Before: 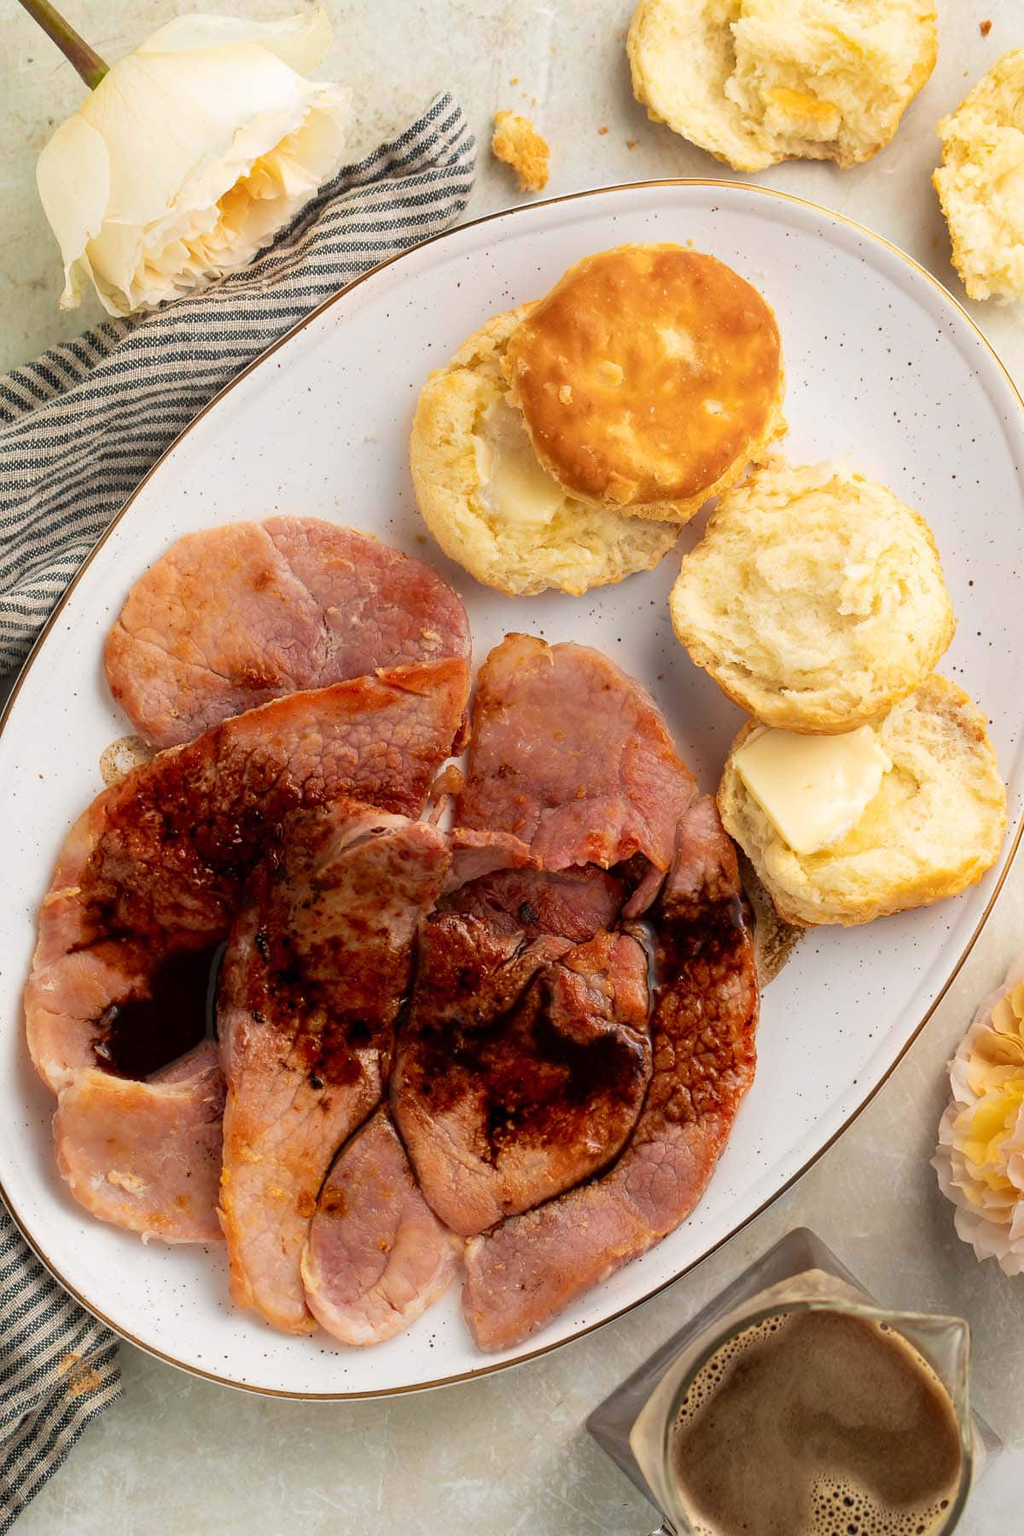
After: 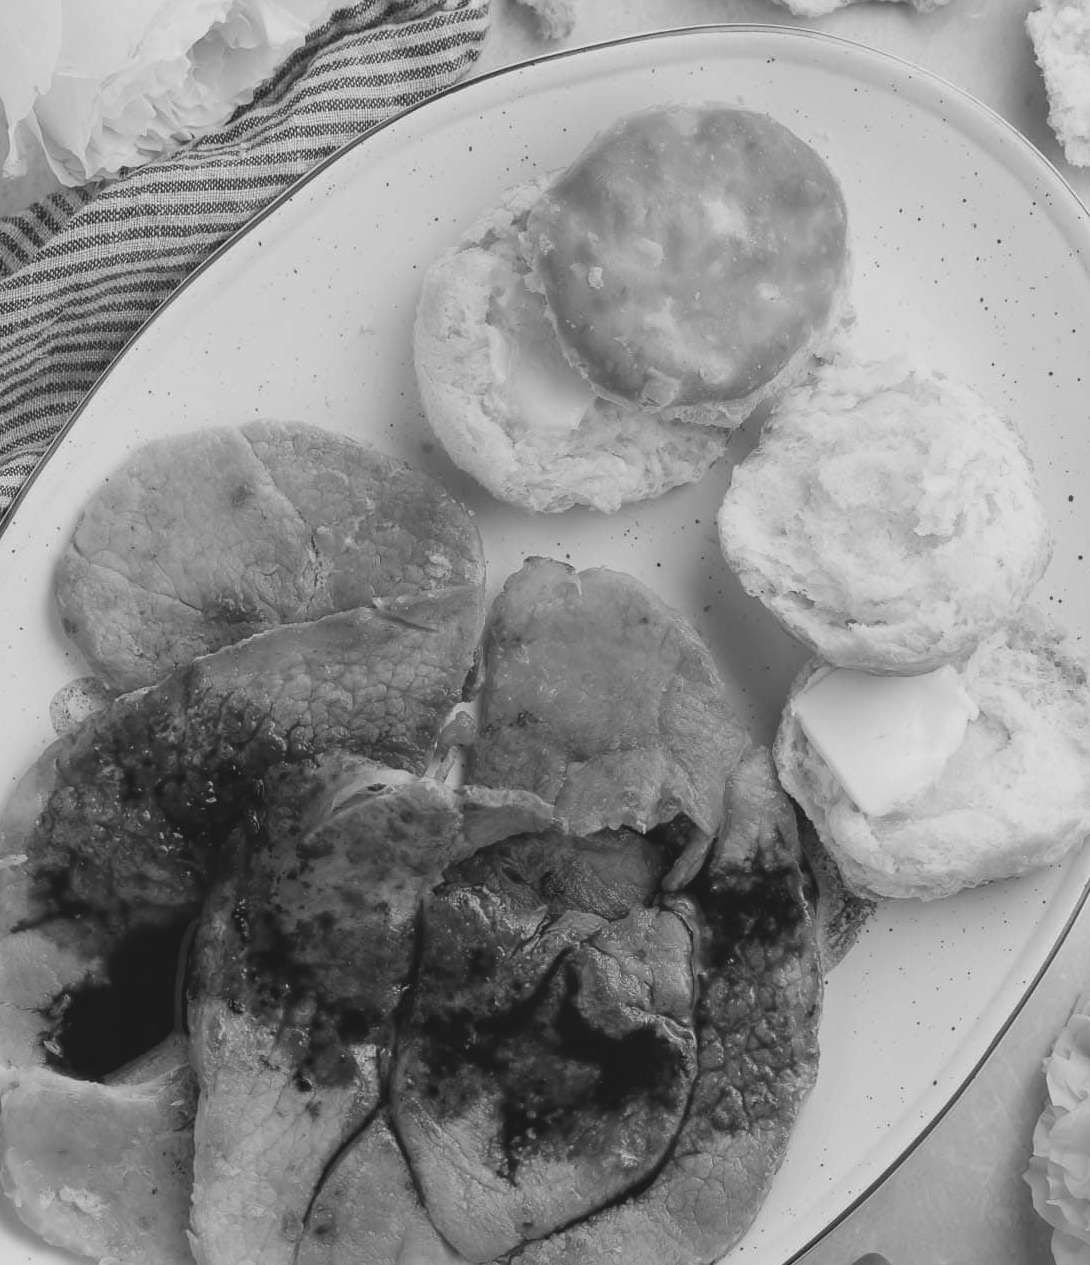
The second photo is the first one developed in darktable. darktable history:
crop: left 5.596%, top 10.314%, right 3.534%, bottom 19.395%
monochrome: on, module defaults
contrast brightness saturation: contrast -0.19, saturation 0.19
